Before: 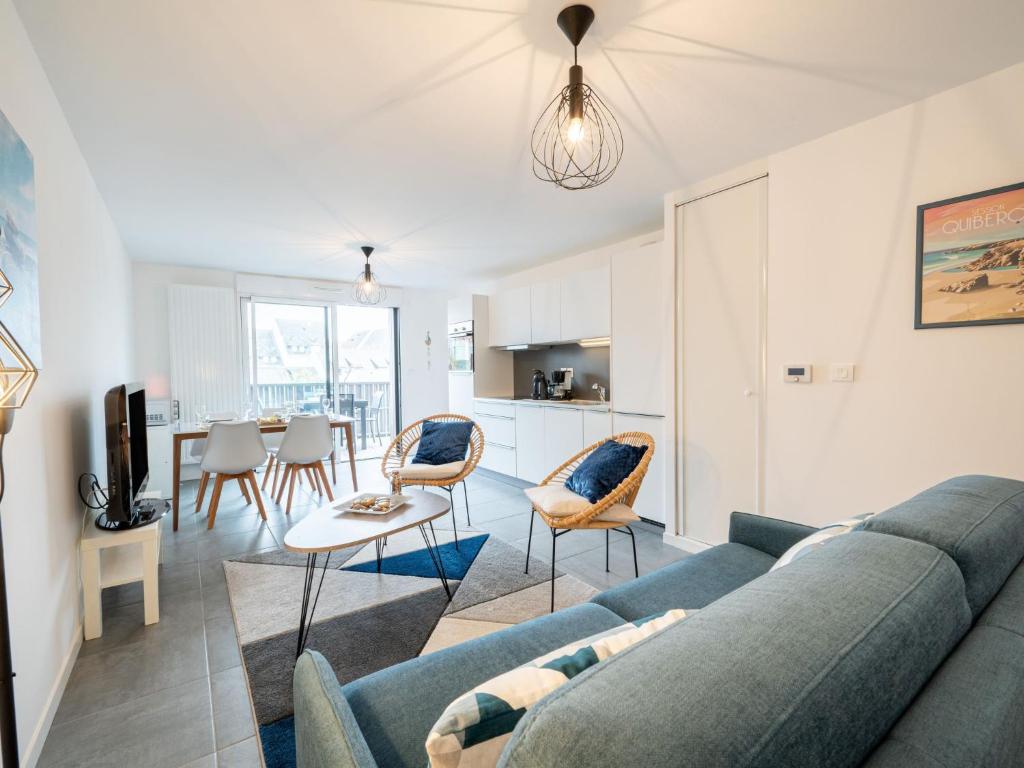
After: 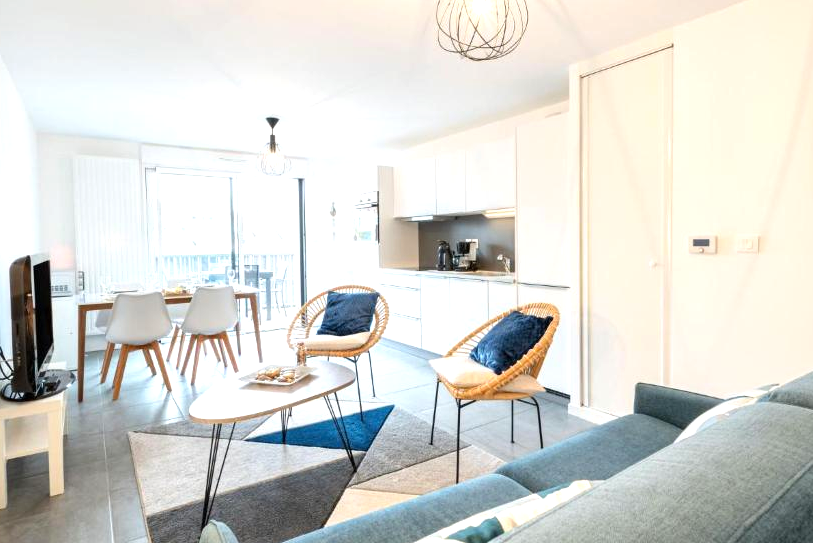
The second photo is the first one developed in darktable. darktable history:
crop: left 9.354%, top 16.885%, right 11.242%, bottom 12.366%
tone equalizer: on, module defaults
exposure: exposure 0.574 EV, compensate exposure bias true, compensate highlight preservation false
